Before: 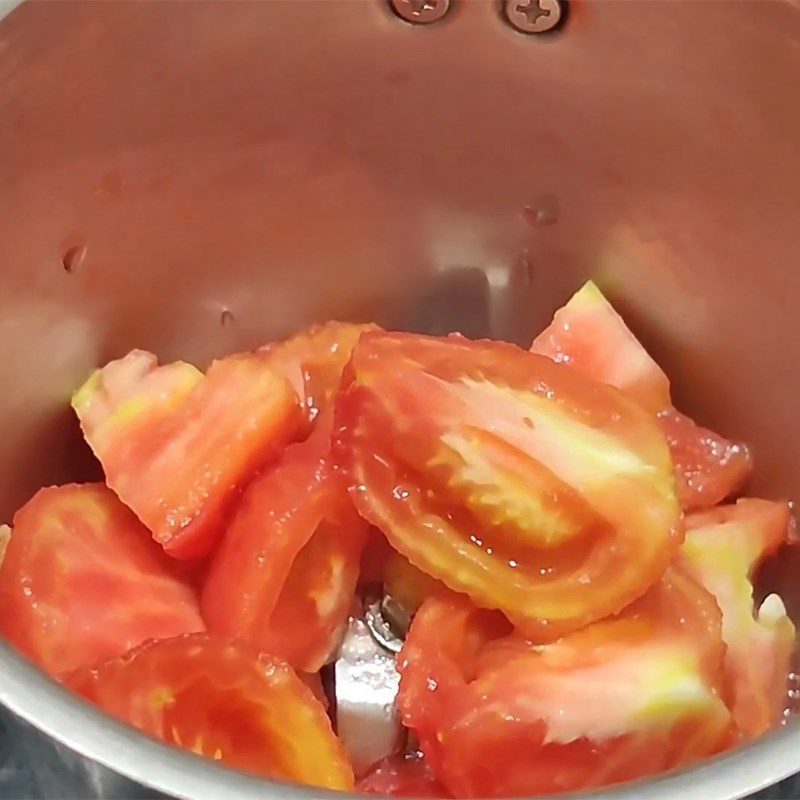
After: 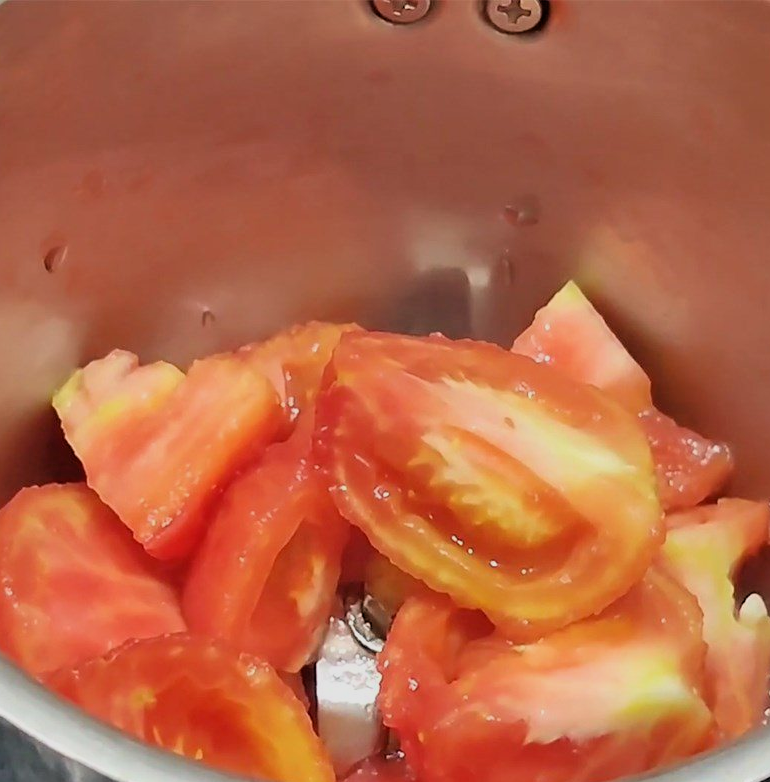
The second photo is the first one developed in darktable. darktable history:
filmic rgb: black relative exposure -7.7 EV, white relative exposure 4.42 EV, hardness 3.75, latitude 49.46%, contrast 1.1, color science v6 (2022)
crop and rotate: left 2.563%, right 1.183%, bottom 2.182%
